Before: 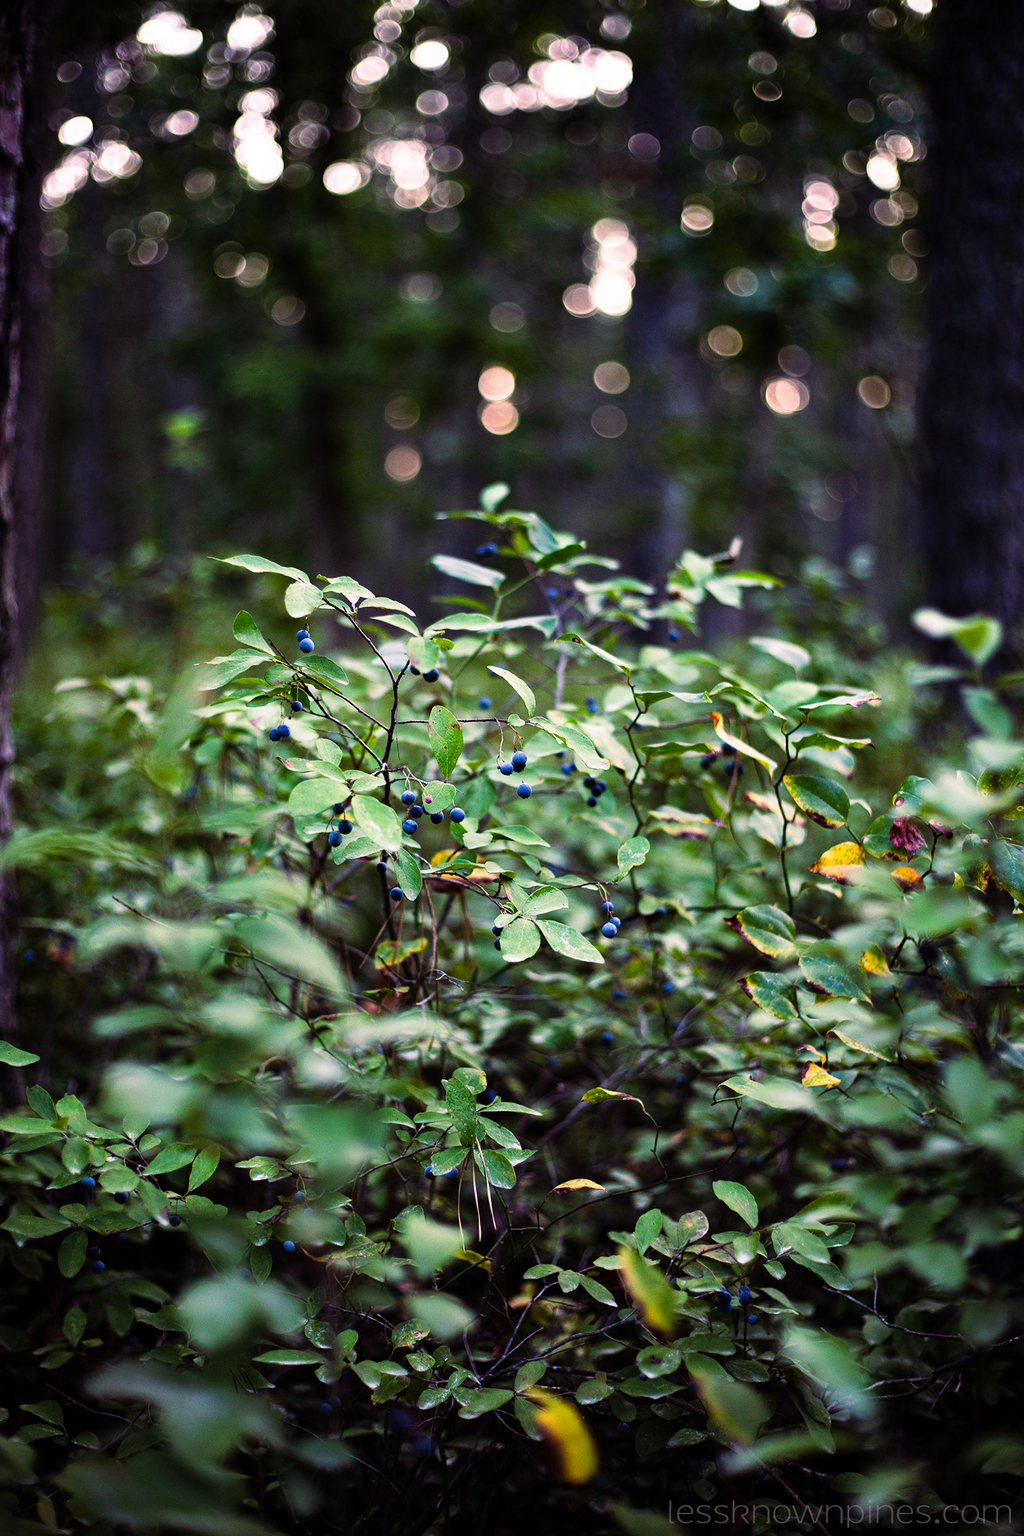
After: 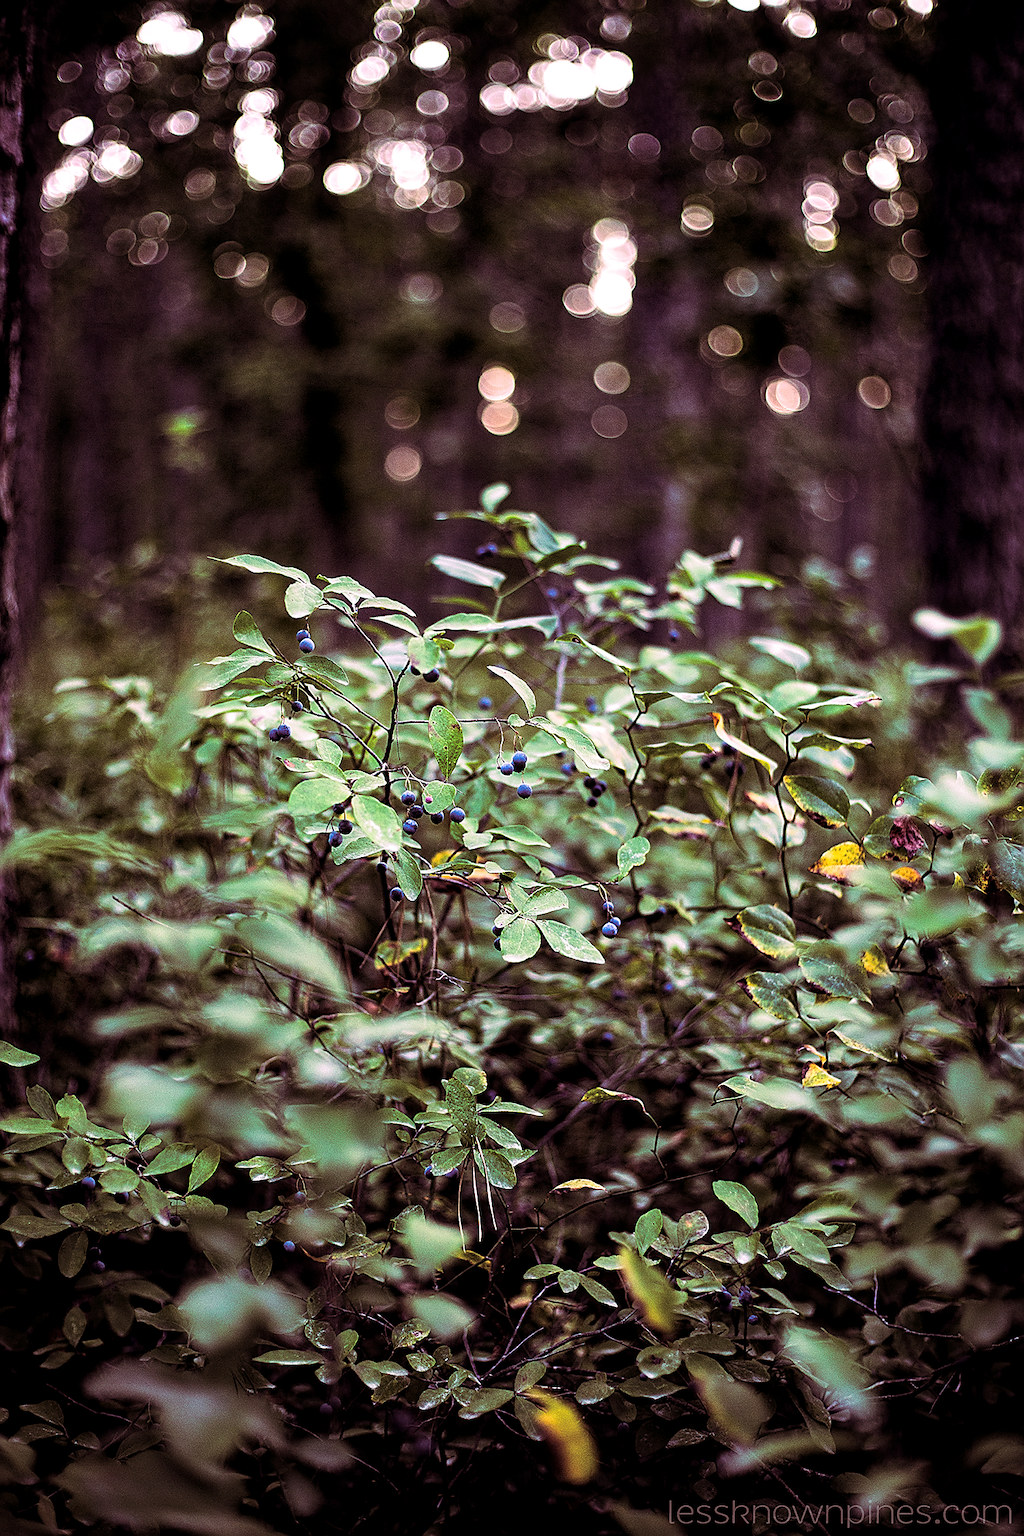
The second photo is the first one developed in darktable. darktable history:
sharpen: radius 1.4, amount 1.25, threshold 0.7
local contrast: highlights 99%, shadows 86%, detail 160%, midtone range 0.2
split-toning: highlights › hue 298.8°, highlights › saturation 0.73, compress 41.76%
